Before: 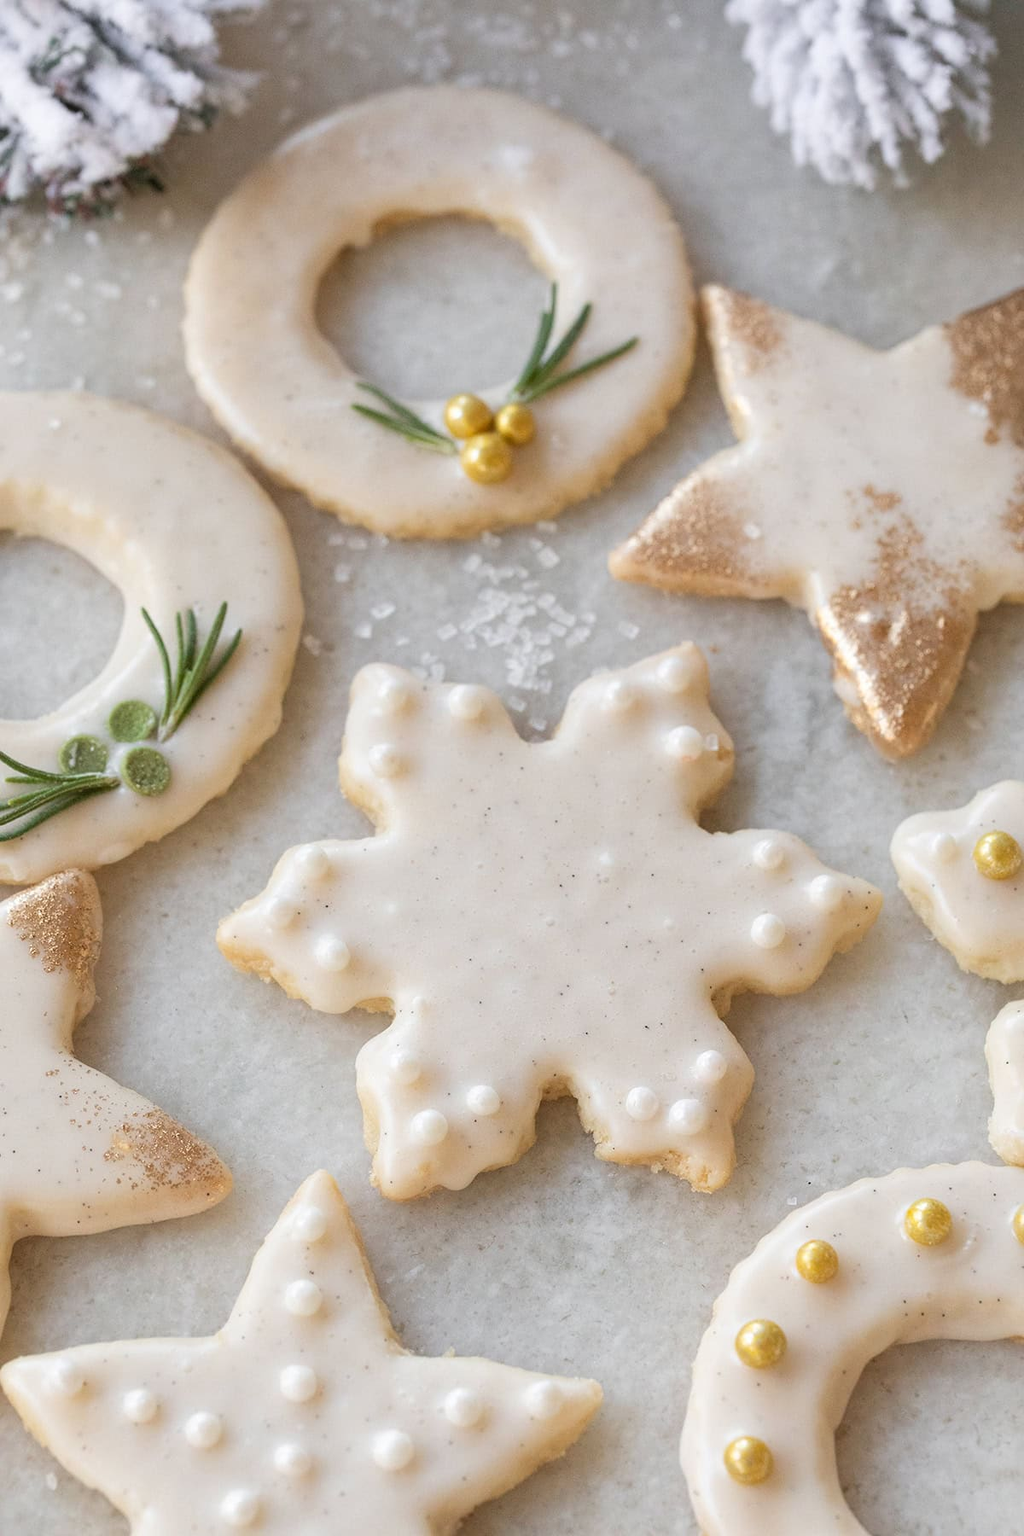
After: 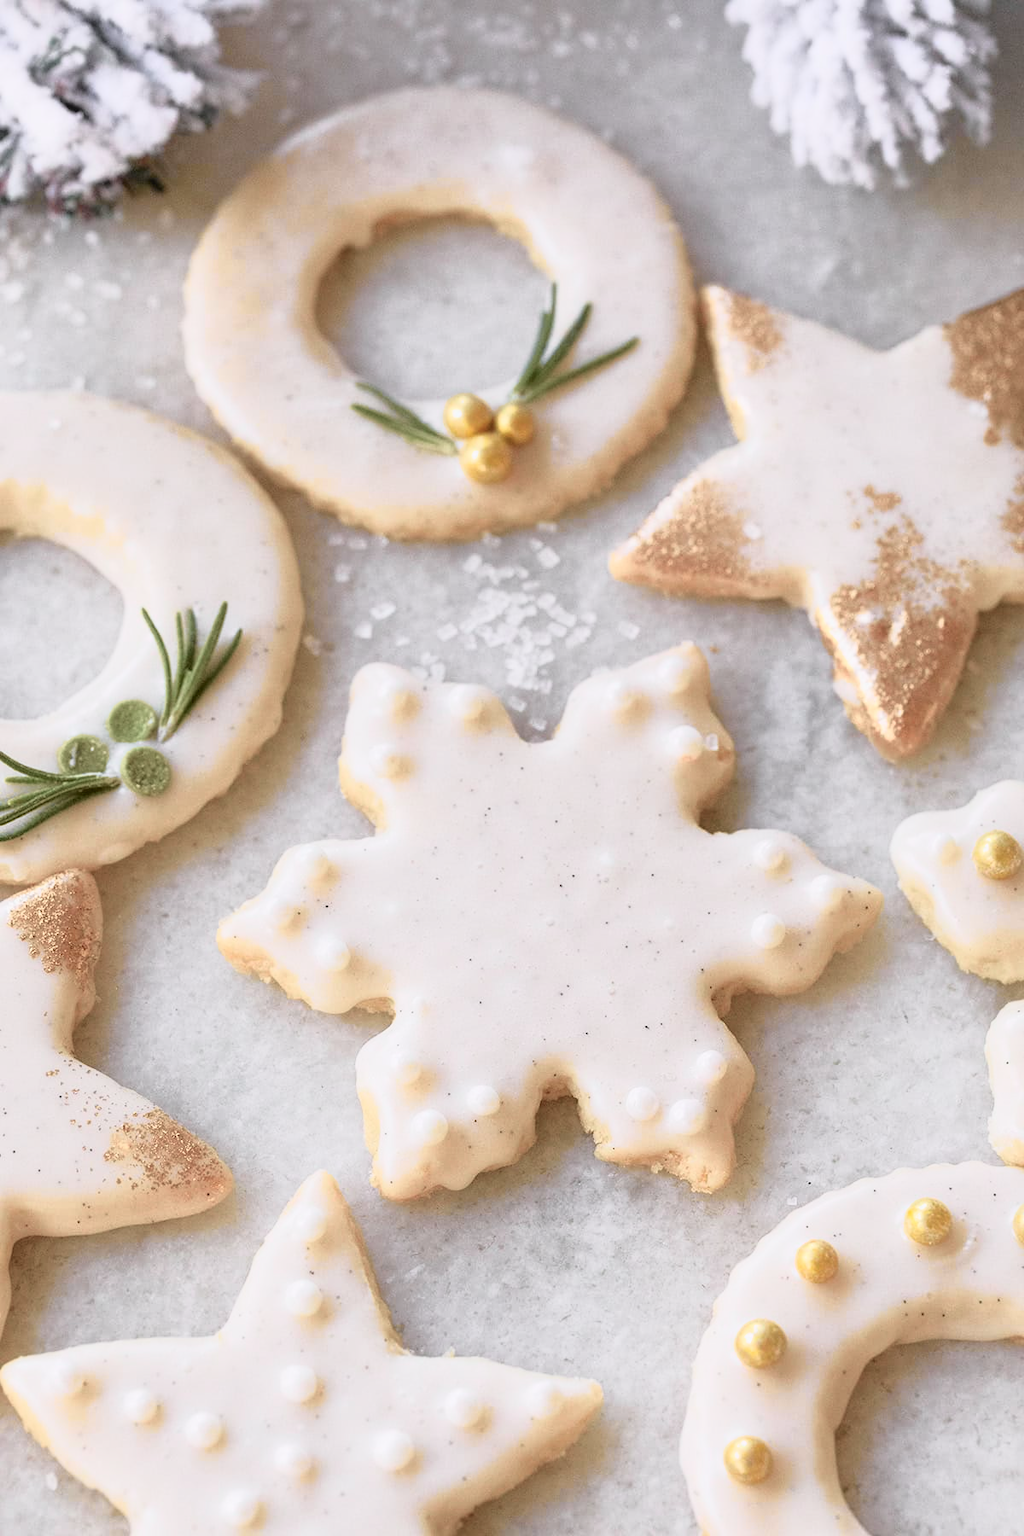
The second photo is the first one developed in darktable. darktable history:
tone curve: curves: ch0 [(0, 0) (0.105, 0.08) (0.195, 0.18) (0.283, 0.288) (0.384, 0.419) (0.485, 0.531) (0.638, 0.69) (0.795, 0.879) (1, 0.977)]; ch1 [(0, 0) (0.161, 0.092) (0.35, 0.33) (0.379, 0.401) (0.456, 0.469) (0.498, 0.503) (0.531, 0.537) (0.596, 0.621) (0.635, 0.655) (1, 1)]; ch2 [(0, 0) (0.371, 0.362) (0.437, 0.437) (0.483, 0.484) (0.53, 0.515) (0.56, 0.58) (0.622, 0.606) (1, 1)], color space Lab, independent channels, preserve colors none
